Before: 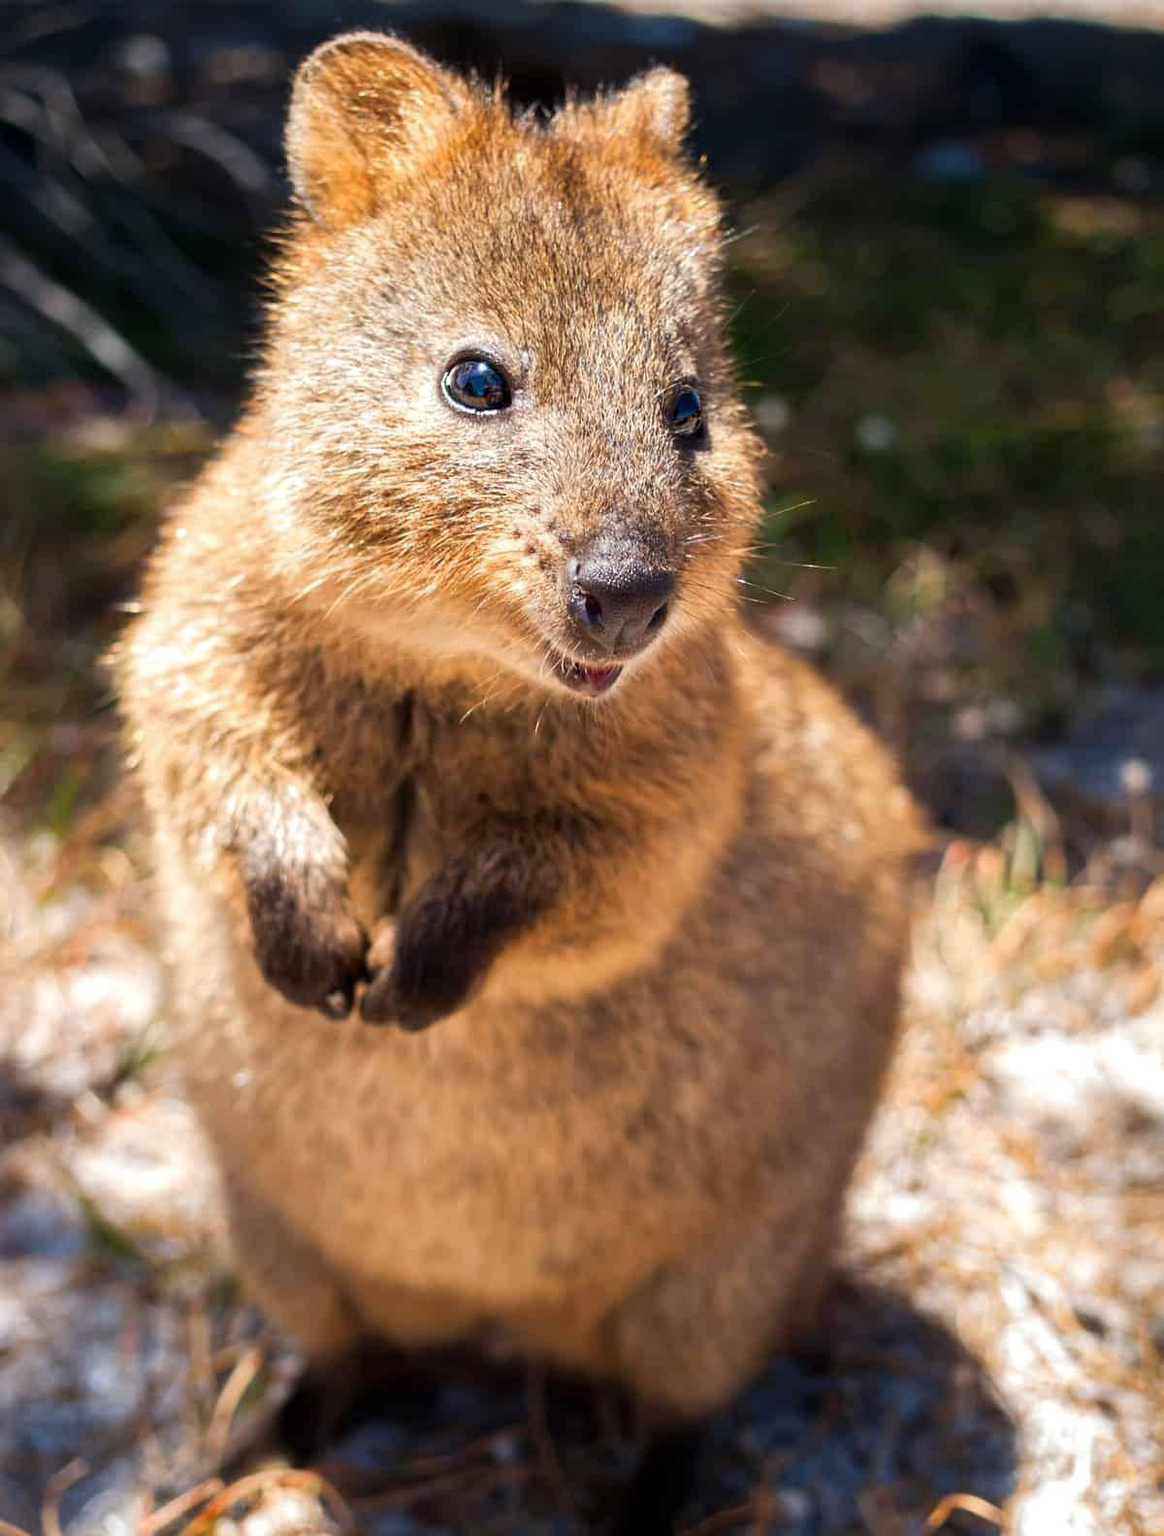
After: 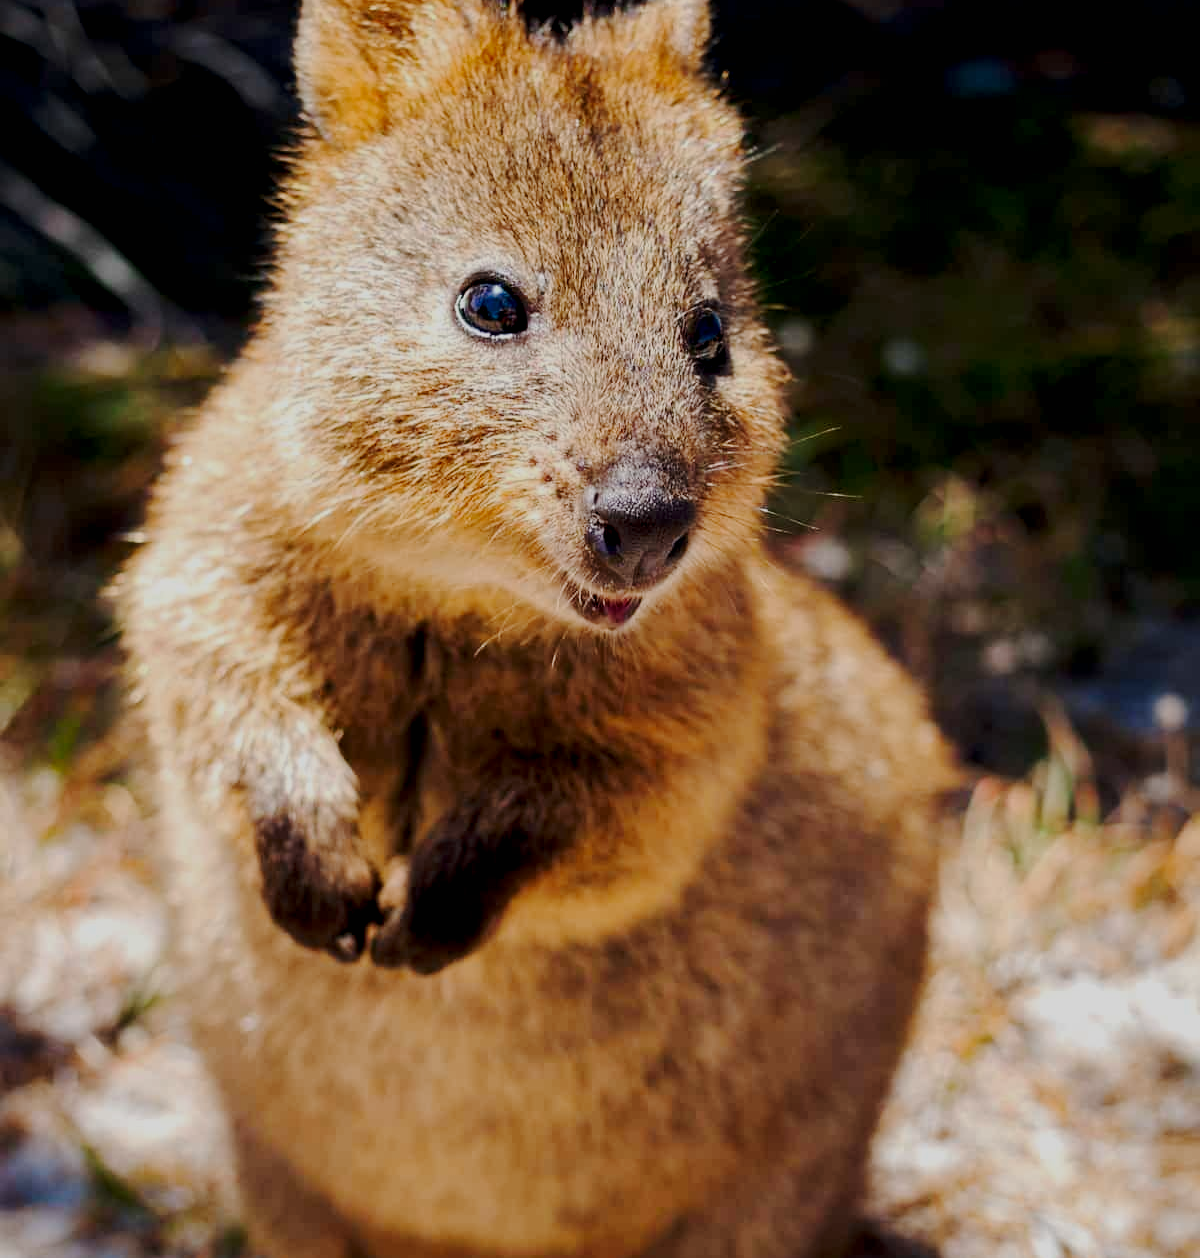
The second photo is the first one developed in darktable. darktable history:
crop and rotate: top 5.663%, bottom 14.894%
tone curve: curves: ch0 [(0, 0.003) (0.211, 0.174) (0.482, 0.519) (0.843, 0.821) (0.992, 0.971)]; ch1 [(0, 0) (0.276, 0.206) (0.393, 0.364) (0.482, 0.477) (0.506, 0.5) (0.523, 0.523) (0.572, 0.592) (0.695, 0.767) (1, 1)]; ch2 [(0, 0) (0.438, 0.456) (0.498, 0.497) (0.536, 0.527) (0.562, 0.584) (0.619, 0.602) (0.698, 0.698) (1, 1)], preserve colors none
exposure: black level correction 0.011, exposure -0.475 EV, compensate exposure bias true, compensate highlight preservation false
